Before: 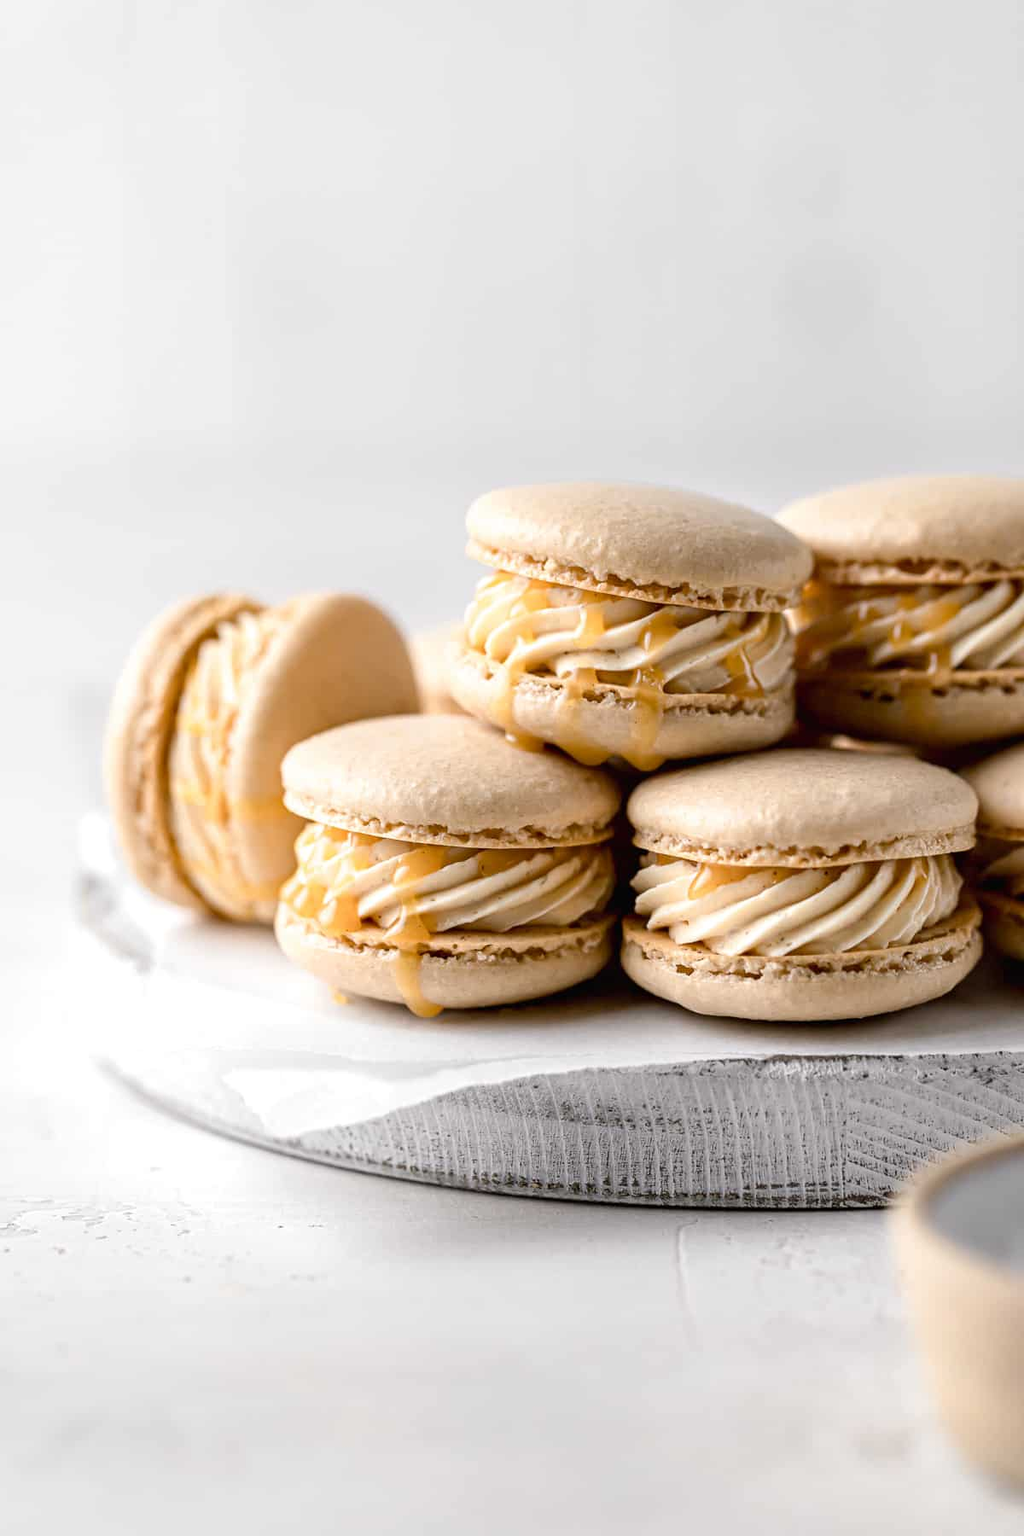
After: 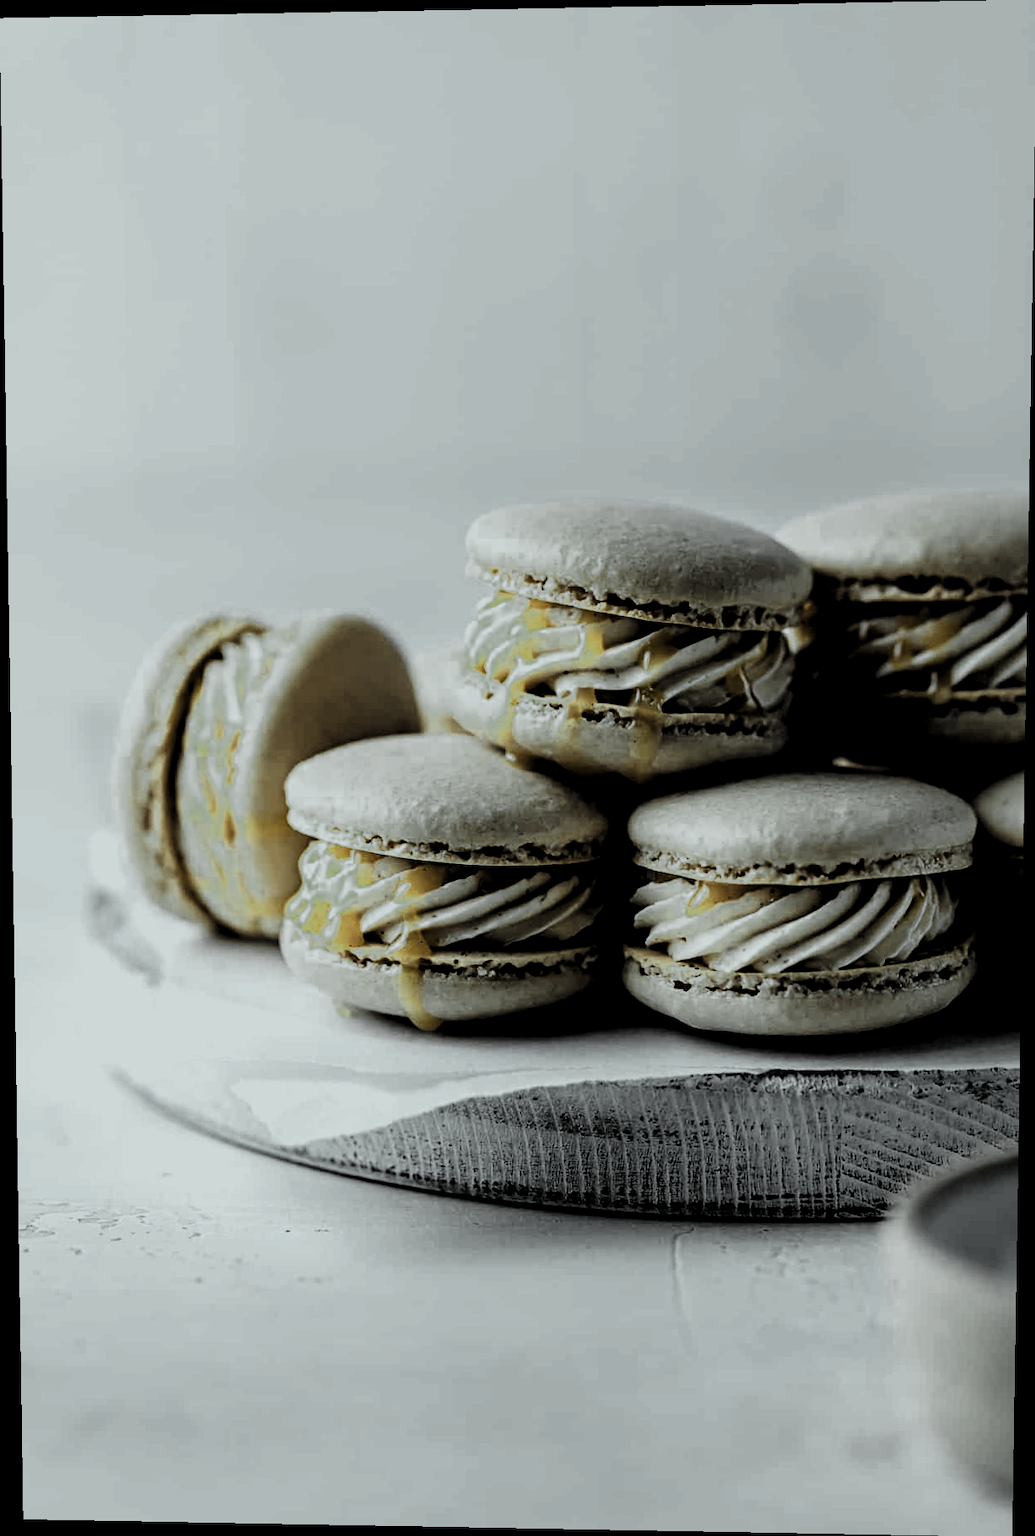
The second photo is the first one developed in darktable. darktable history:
levels: mode automatic, black 8.58%, gray 59.42%, levels [0, 0.445, 1]
rotate and perspective: lens shift (vertical) 0.048, lens shift (horizontal) -0.024, automatic cropping off
filmic rgb: black relative exposure -7.15 EV, white relative exposure 5.36 EV, hardness 3.02
color balance rgb: shadows lift › chroma 7.23%, shadows lift › hue 246.48°, highlights gain › chroma 5.38%, highlights gain › hue 196.93°, white fulcrum 1 EV
color zones: curves: ch0 [(0.035, 0.242) (0.25, 0.5) (0.384, 0.214) (0.488, 0.255) (0.75, 0.5)]; ch1 [(0.063, 0.379) (0.25, 0.5) (0.354, 0.201) (0.489, 0.085) (0.729, 0.271)]; ch2 [(0.25, 0.5) (0.38, 0.517) (0.442, 0.51) (0.735, 0.456)]
